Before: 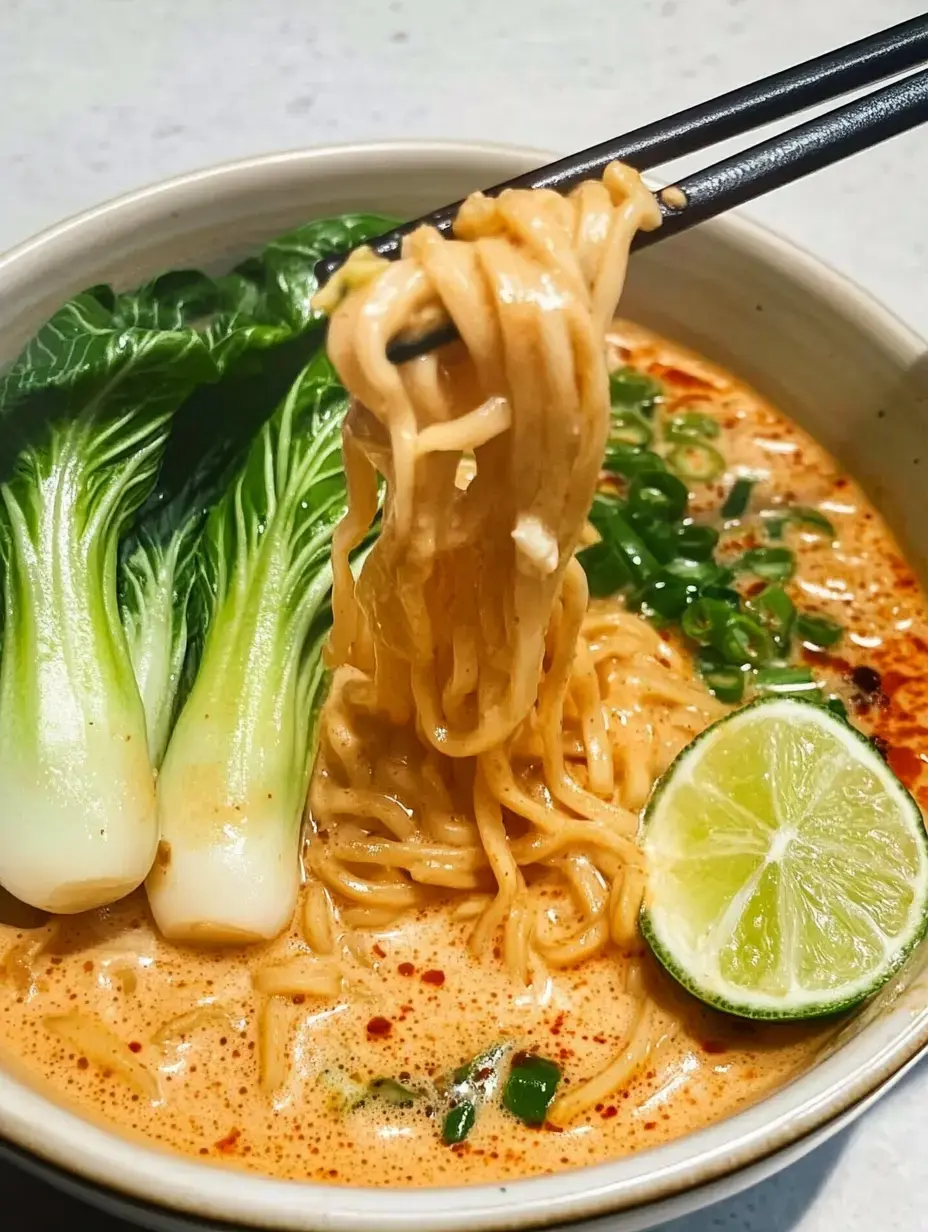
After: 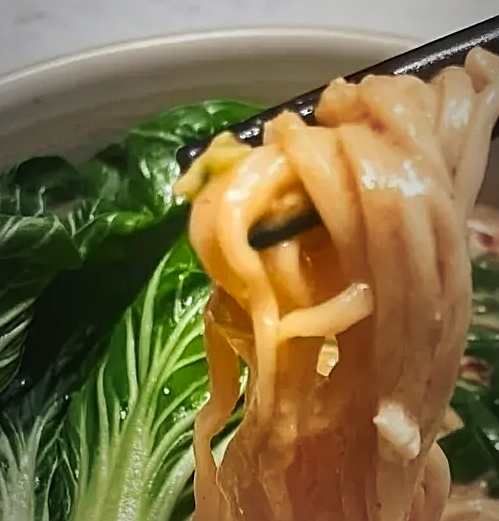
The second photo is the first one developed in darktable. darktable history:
sharpen: on, module defaults
color zones: curves: ch1 [(0.25, 0.61) (0.75, 0.248)], mix 24.94%
vignetting: fall-off start 18.48%, fall-off radius 137.17%, width/height ratio 0.617, shape 0.595
crop: left 14.974%, top 9.26%, right 31.163%, bottom 48.415%
